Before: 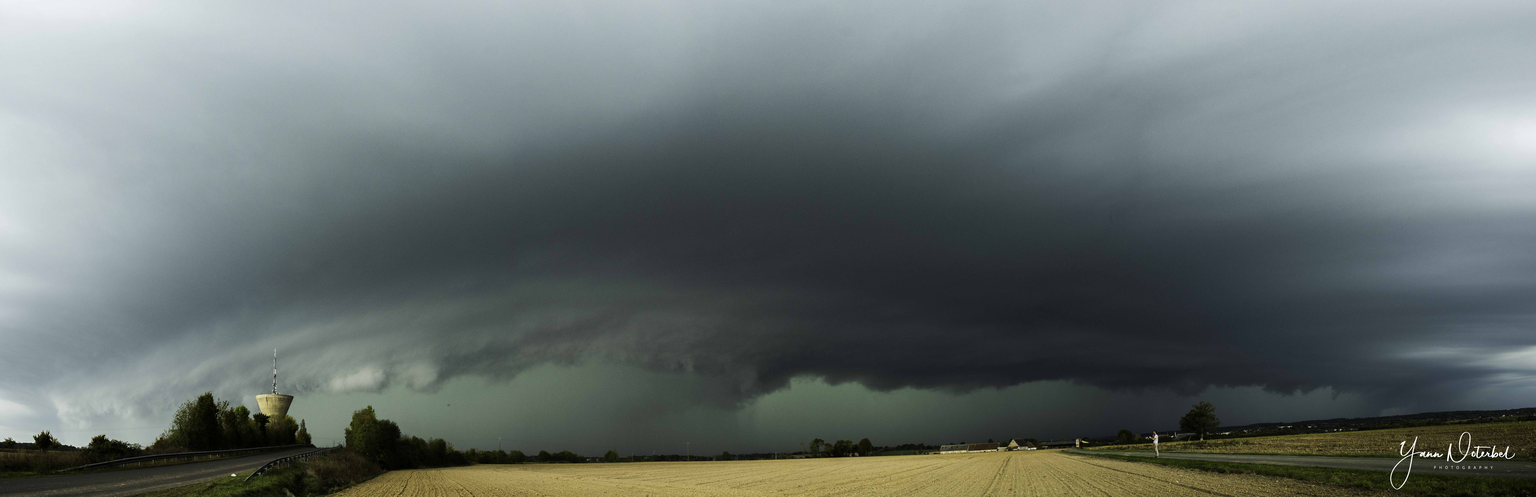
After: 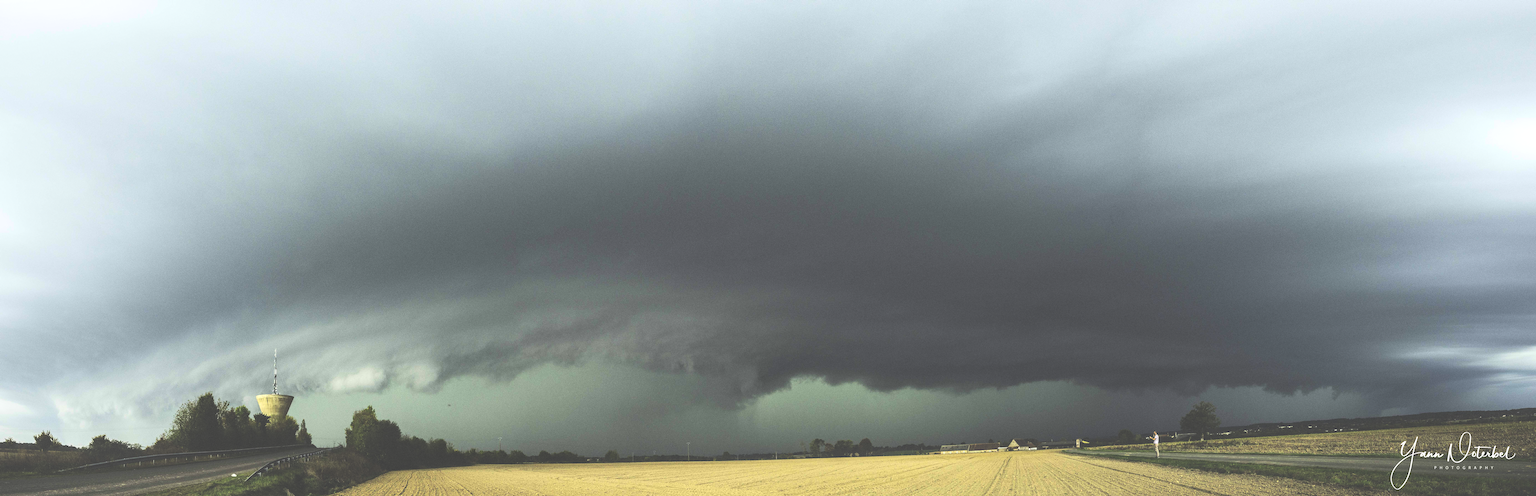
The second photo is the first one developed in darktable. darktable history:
contrast brightness saturation: contrast 0.24, brightness 0.26, saturation 0.39
local contrast: detail 130%
sharpen: radius 1
grain: coarseness 0.09 ISO
exposure: black level correction -0.041, exposure 0.064 EV, compensate highlight preservation false
